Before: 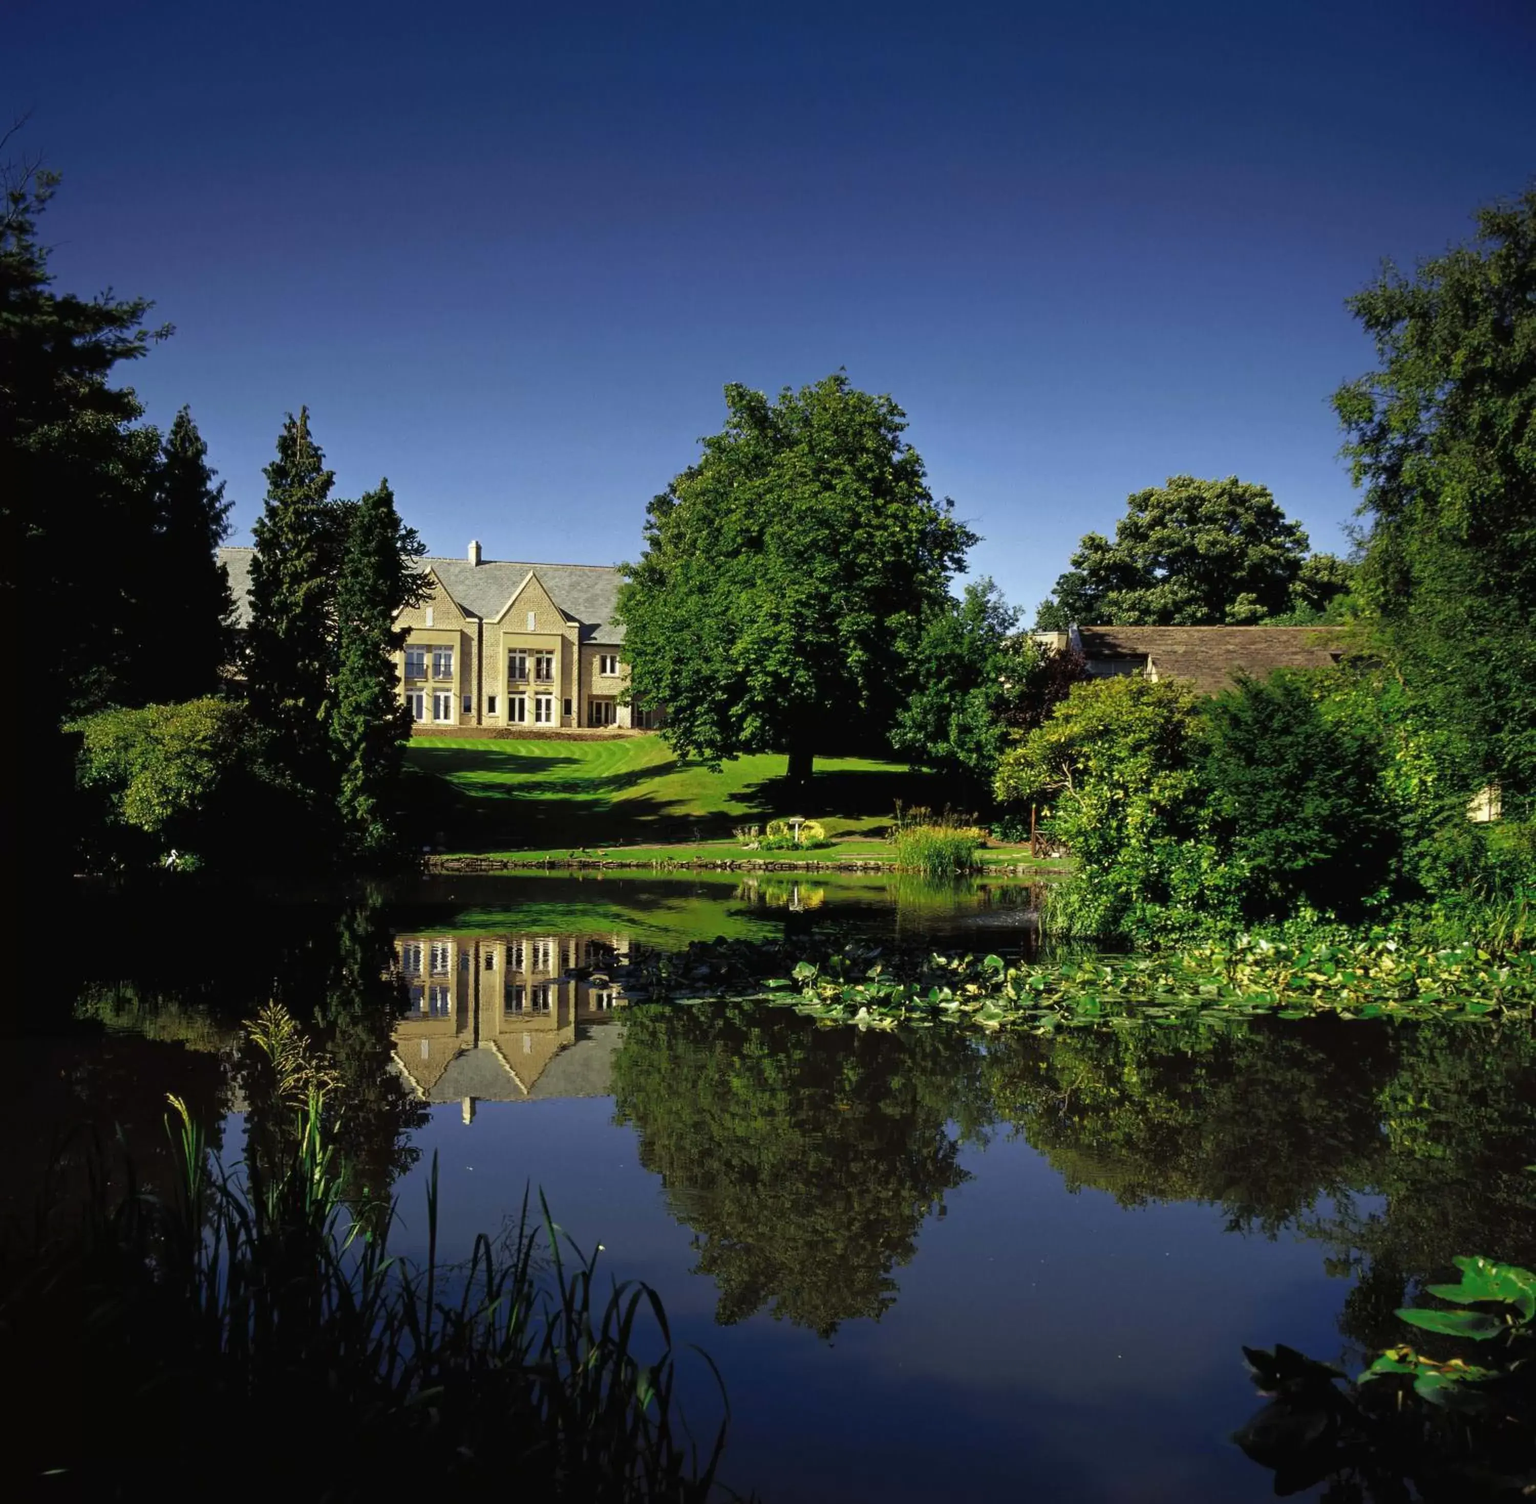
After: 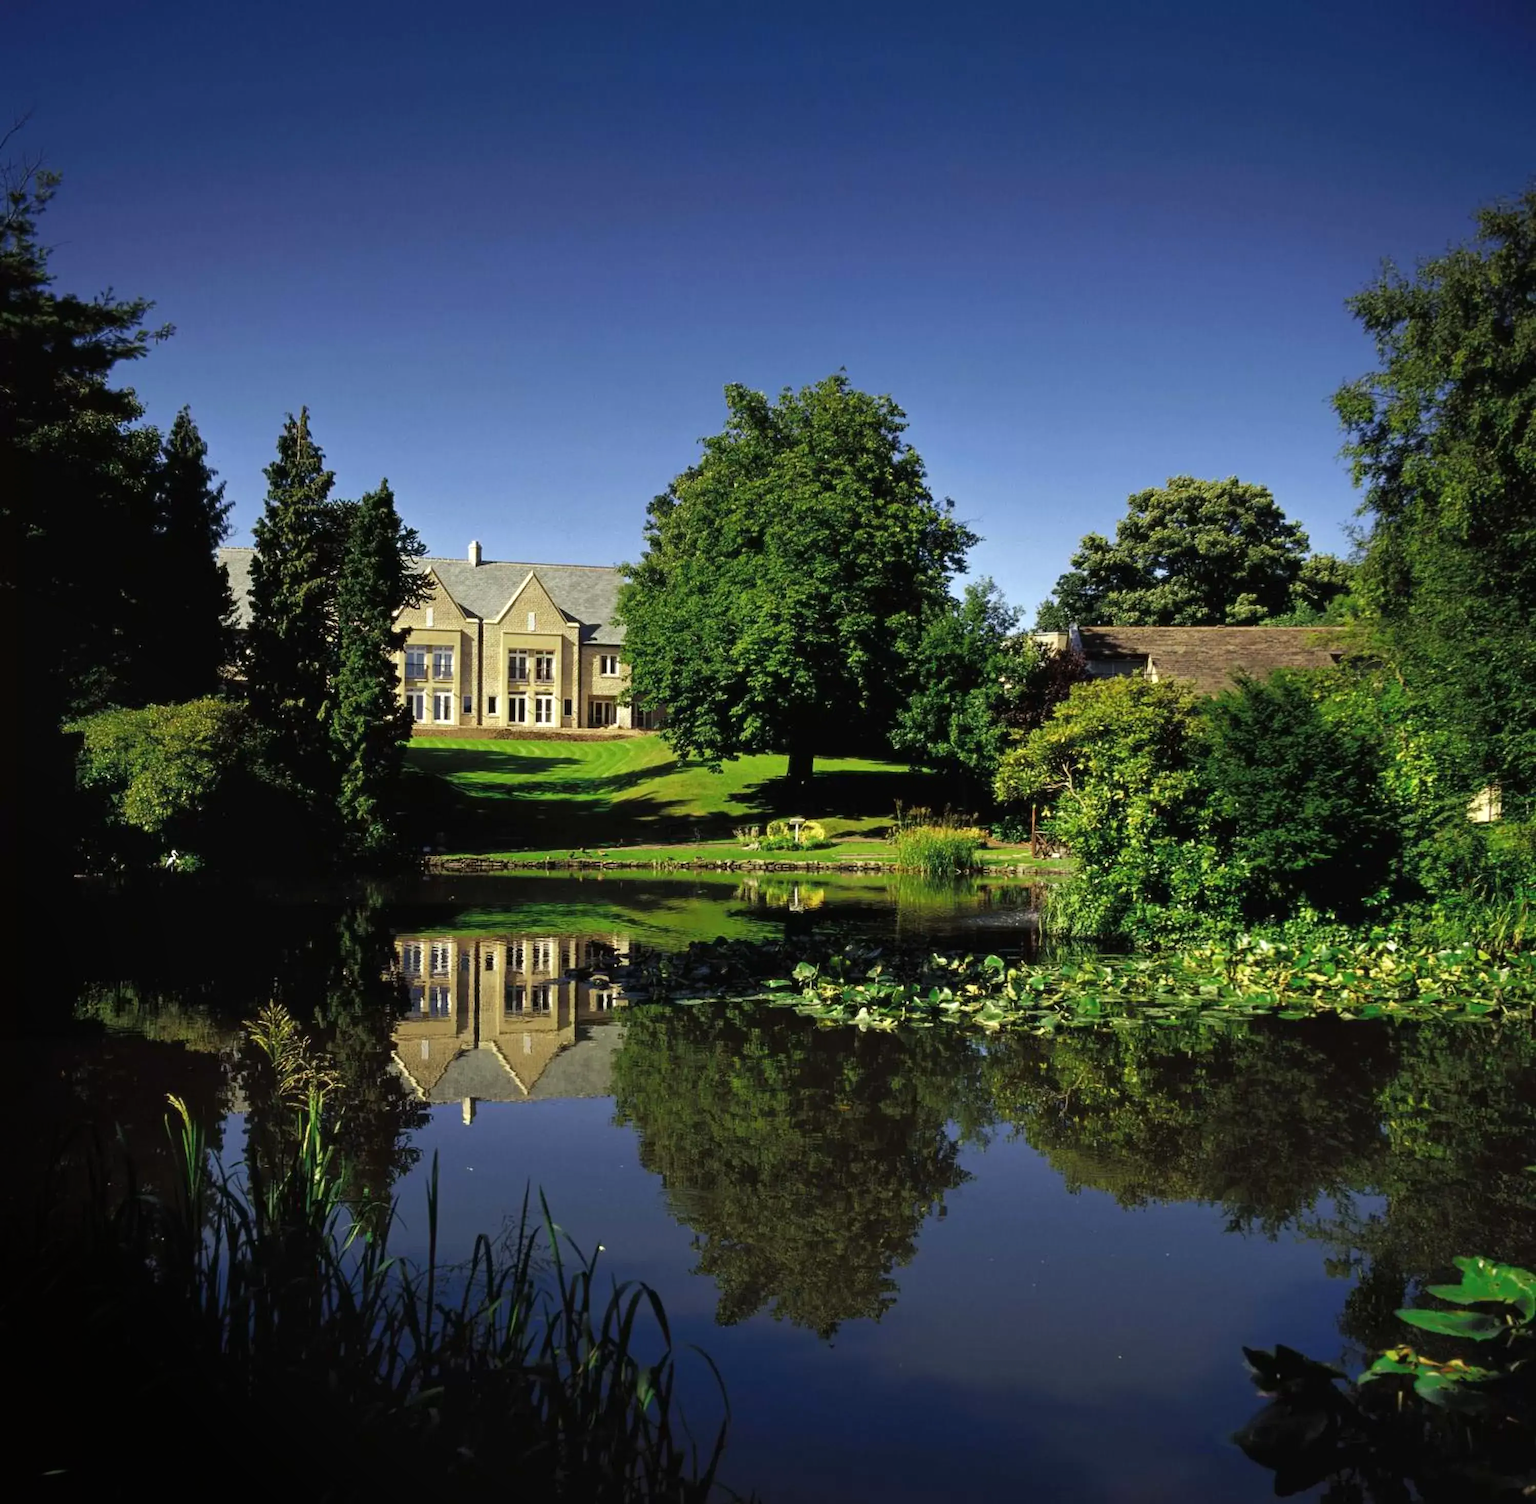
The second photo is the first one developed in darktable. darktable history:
exposure: exposure 0.207 EV, compensate highlight preservation false
tone equalizer: -8 EV -1.84 EV, -7 EV -1.16 EV, -6 EV -1.62 EV, smoothing diameter 25%, edges refinement/feathering 10, preserve details guided filter
white balance: red 1, blue 1
